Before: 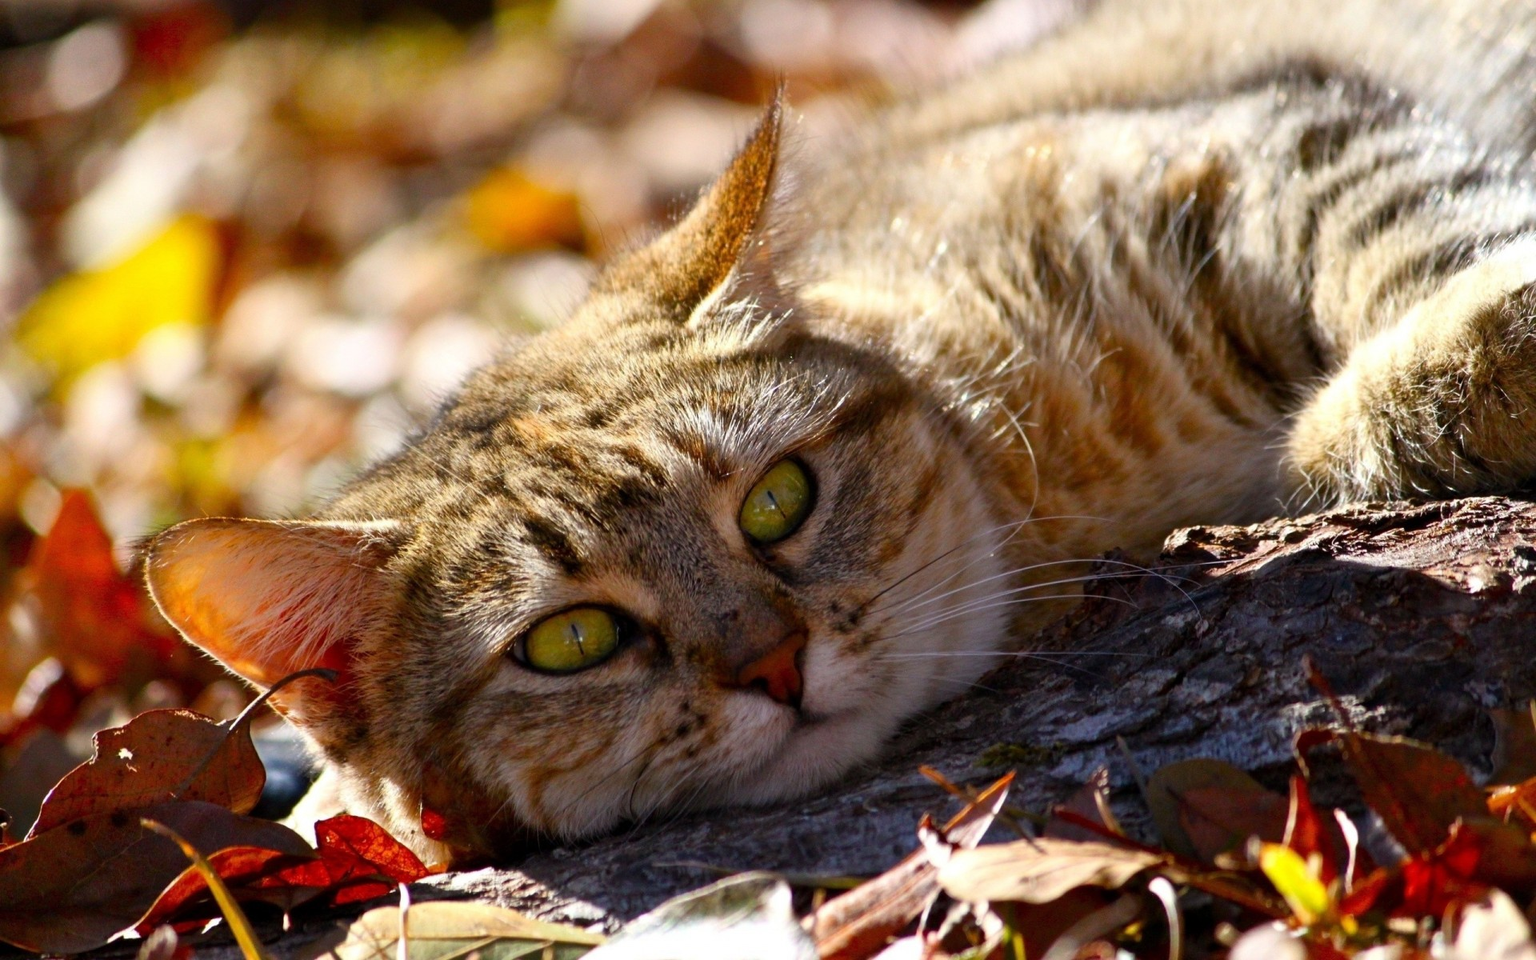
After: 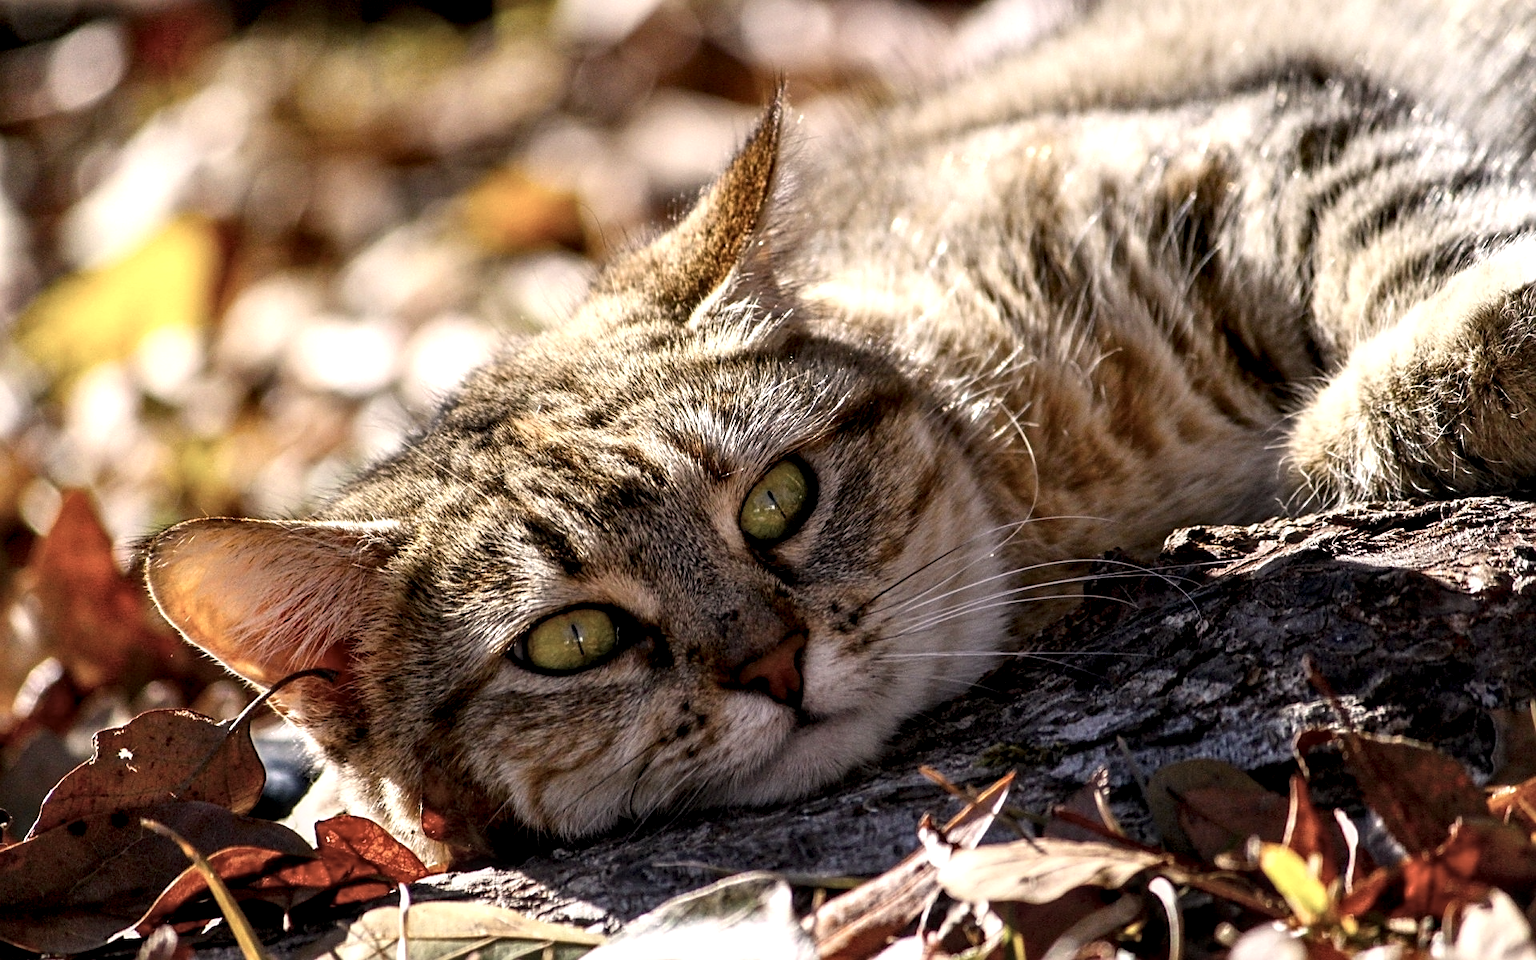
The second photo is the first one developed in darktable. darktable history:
local contrast: detail 160%
sharpen: on, module defaults
color correction: highlights a* 5.56, highlights b* 5.2, saturation 0.653
tone curve: curves: ch0 [(0, 0) (0.003, 0.003) (0.011, 0.011) (0.025, 0.025) (0.044, 0.045) (0.069, 0.07) (0.1, 0.101) (0.136, 0.138) (0.177, 0.18) (0.224, 0.228) (0.277, 0.281) (0.335, 0.34) (0.399, 0.405) (0.468, 0.475) (0.543, 0.551) (0.623, 0.633) (0.709, 0.72) (0.801, 0.813) (0.898, 0.907) (1, 1)], preserve colors none
